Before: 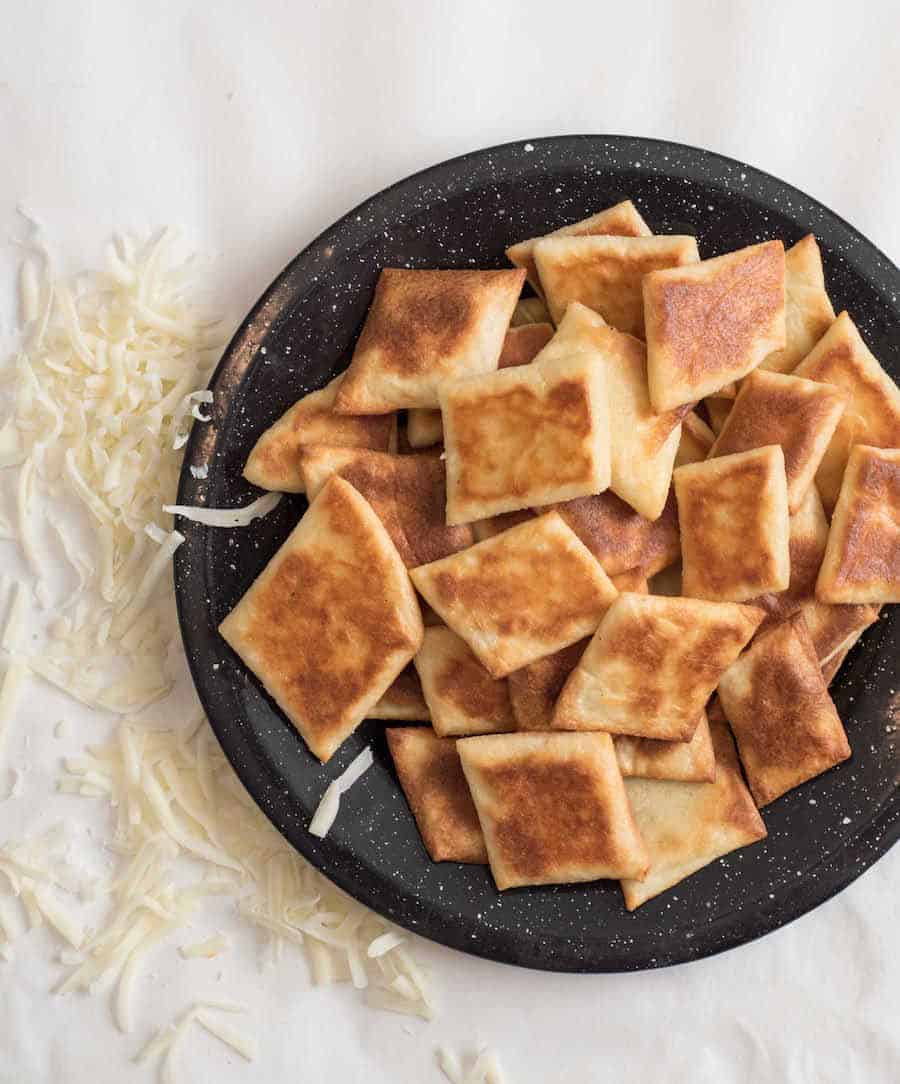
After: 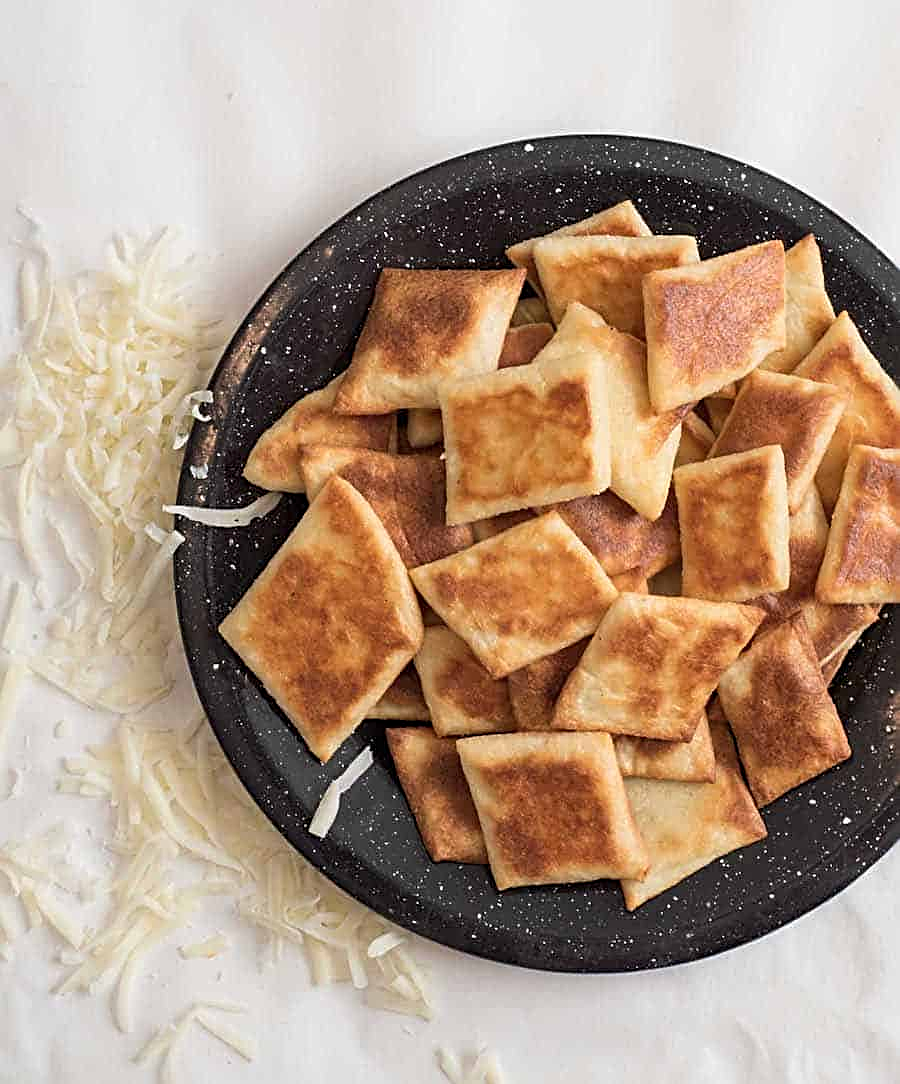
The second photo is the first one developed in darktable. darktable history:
sharpen: radius 2.554, amount 0.633
